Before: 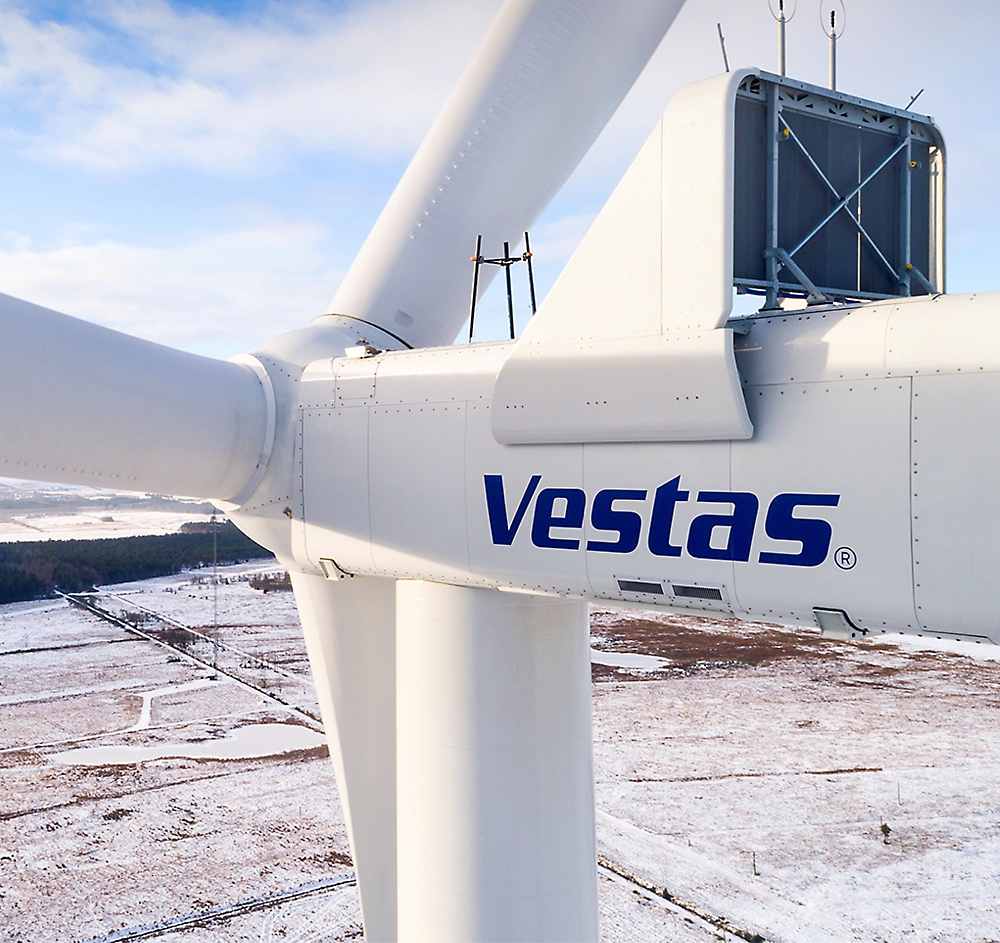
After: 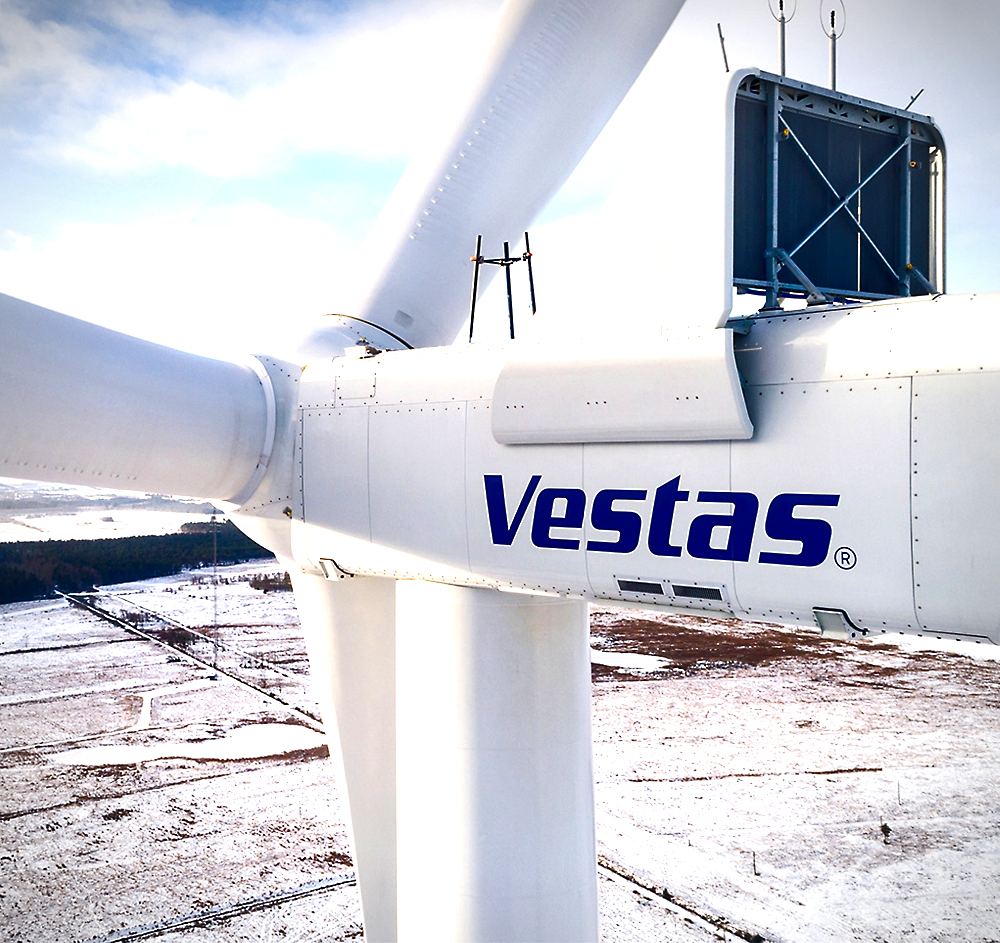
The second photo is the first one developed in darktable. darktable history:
exposure: exposure 0.6 EV, compensate highlight preservation false
contrast brightness saturation: contrast 0.099, brightness -0.264, saturation 0.144
vignetting: fall-off start 79.87%, unbound false
